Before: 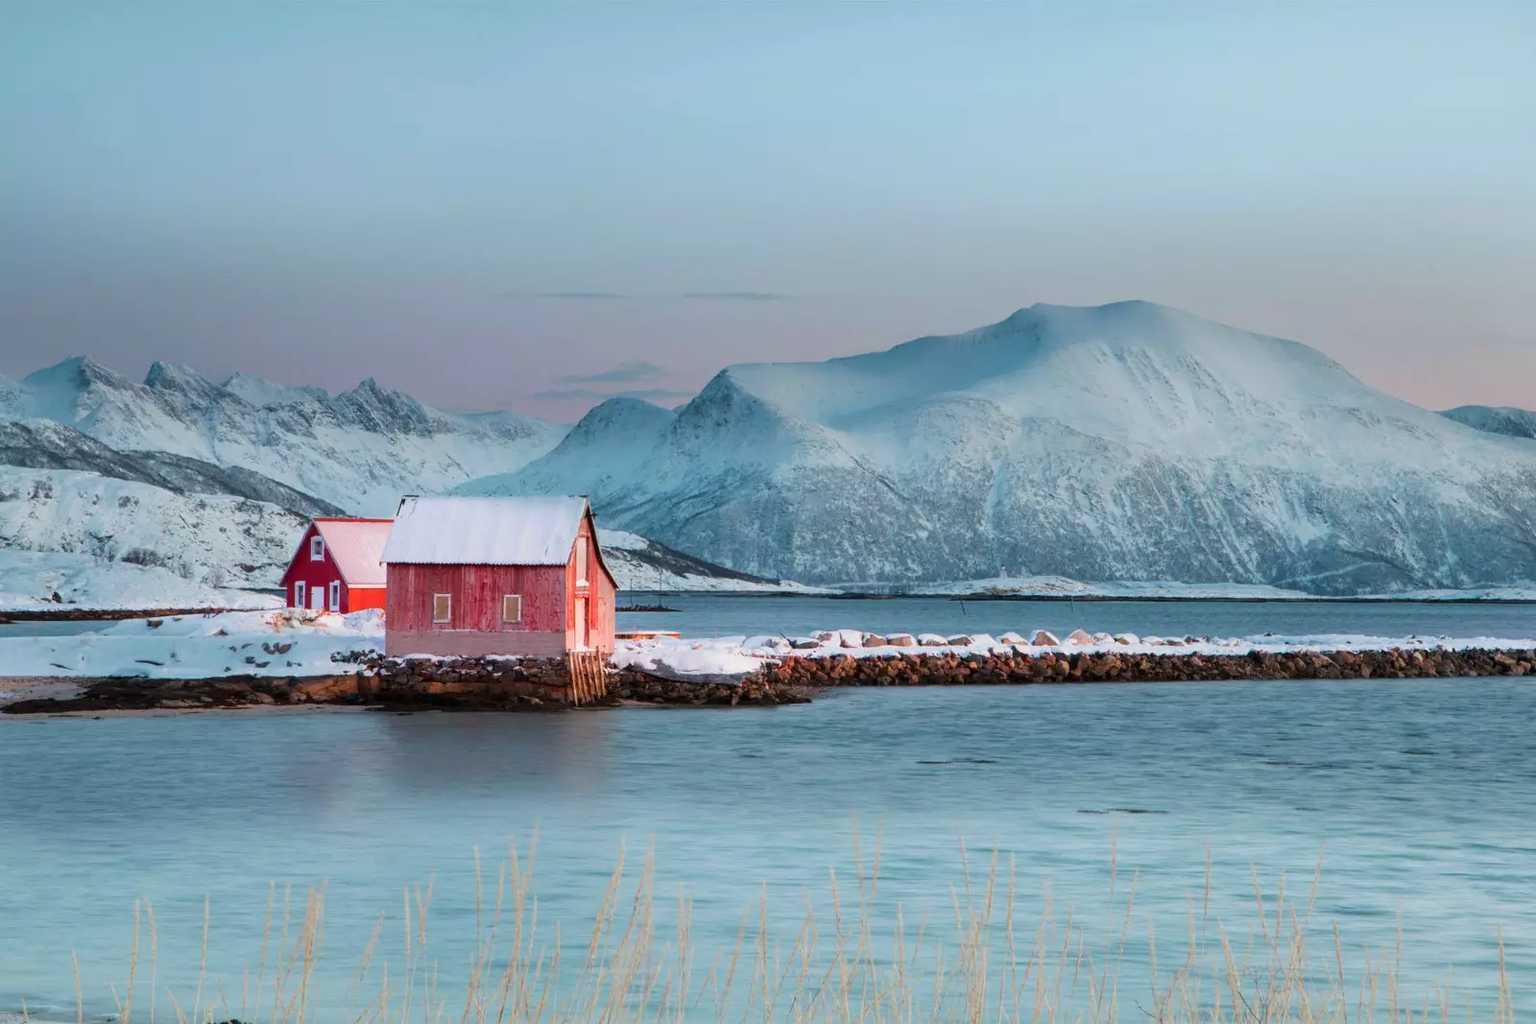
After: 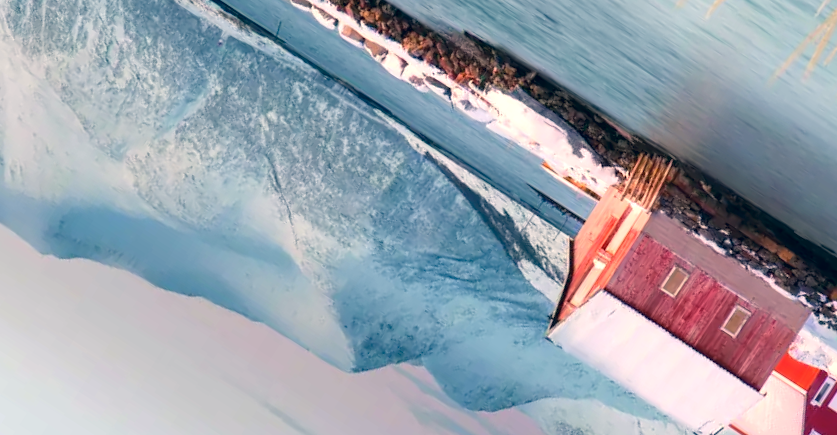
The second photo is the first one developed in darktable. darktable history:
color correction: highlights a* 10.34, highlights b* 14.41, shadows a* -9.9, shadows b* -15.05
crop and rotate: angle 147.36°, left 9.174%, top 15.641%, right 4.427%, bottom 16.993%
exposure: black level correction 0.001, exposure 0.498 EV, compensate exposure bias true, compensate highlight preservation false
